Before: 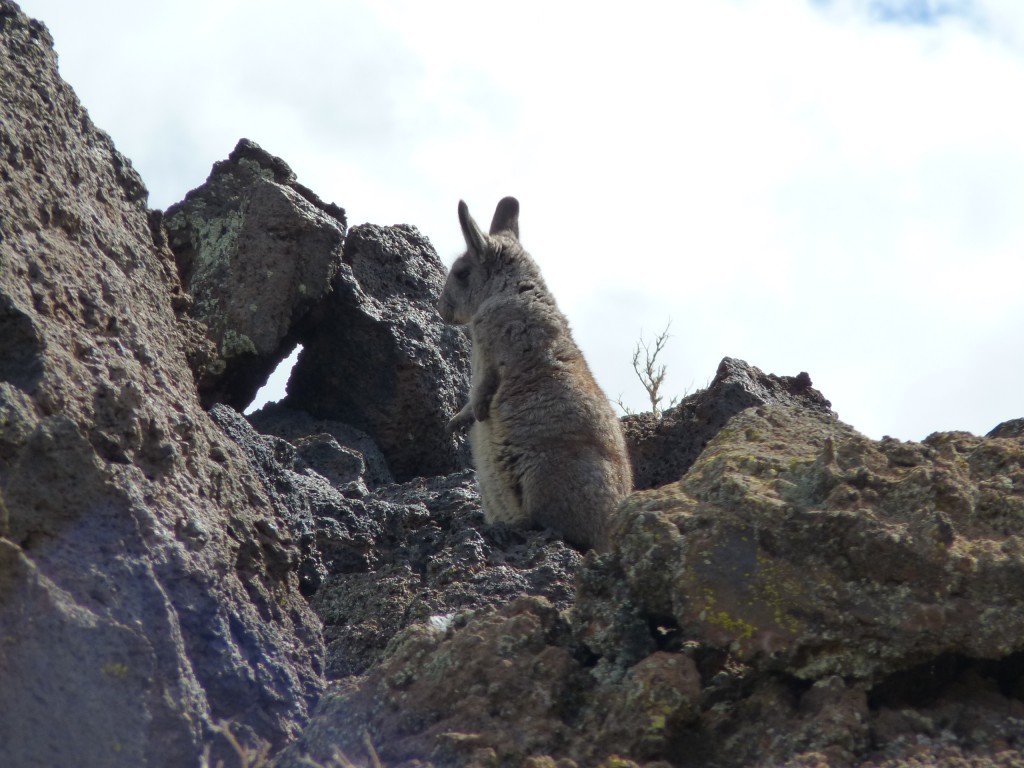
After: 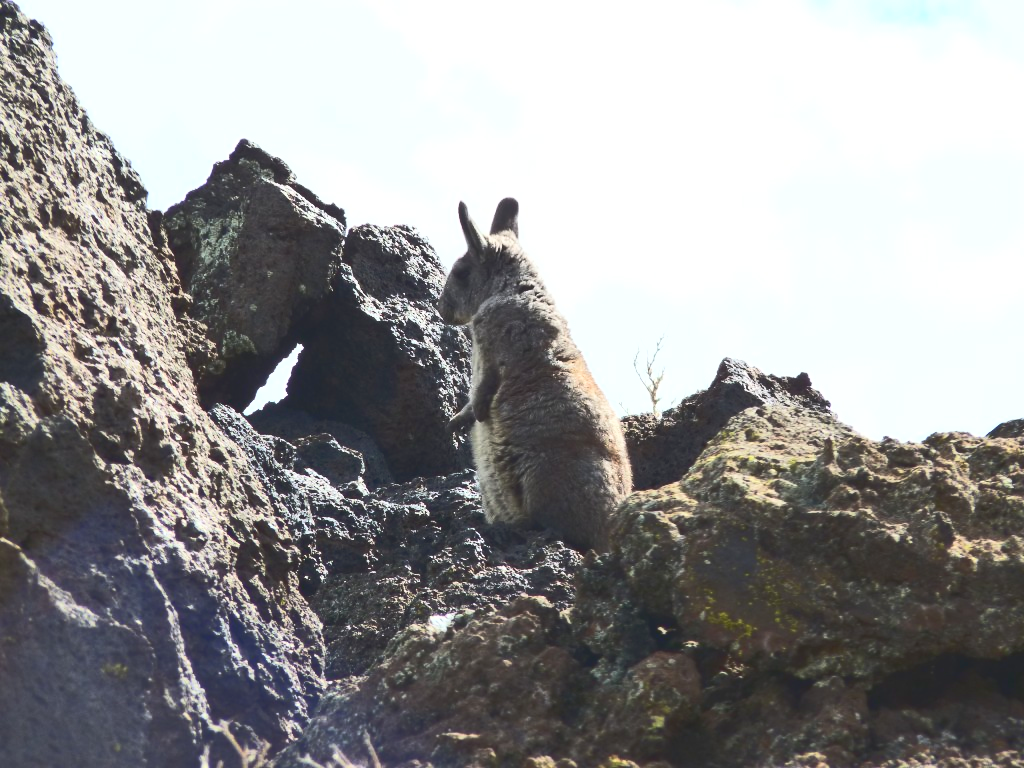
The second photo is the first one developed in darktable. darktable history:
base curve: curves: ch0 [(0, 0.015) (0.085, 0.116) (0.134, 0.298) (0.19, 0.545) (0.296, 0.764) (0.599, 0.982) (1, 1)]
